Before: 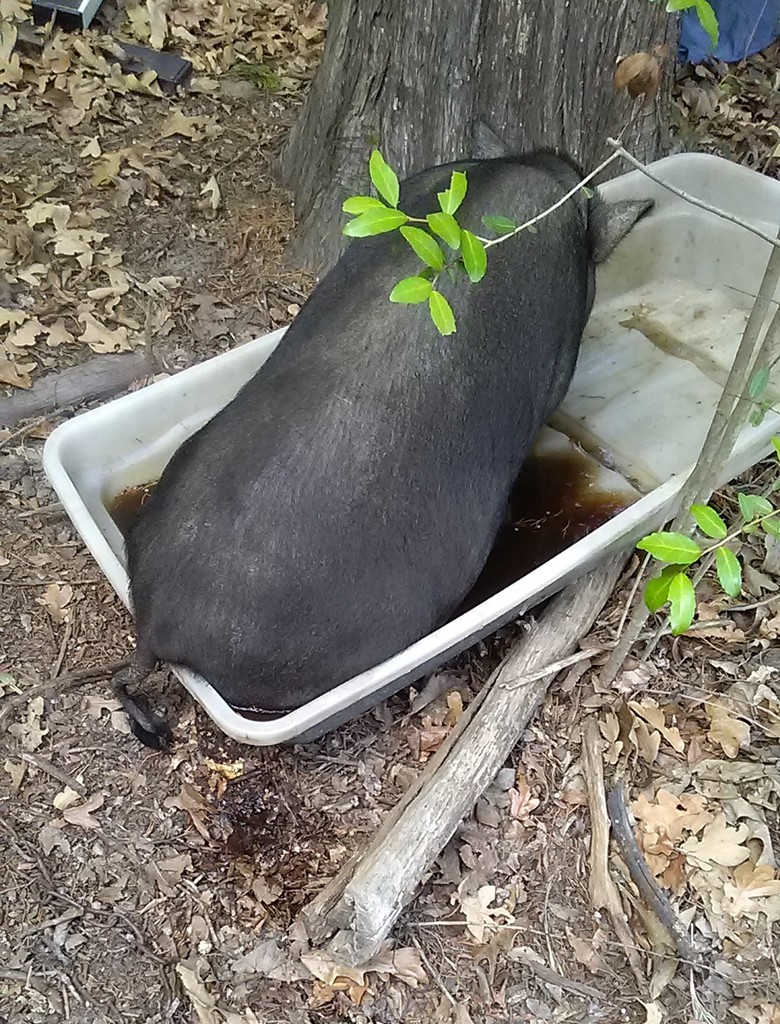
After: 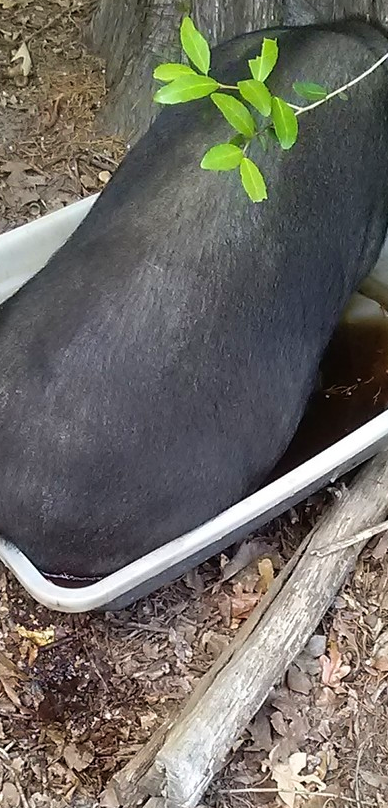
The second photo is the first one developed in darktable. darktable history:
velvia: on, module defaults
crop and rotate: angle 0.012°, left 24.278%, top 13.023%, right 25.946%, bottom 8.019%
